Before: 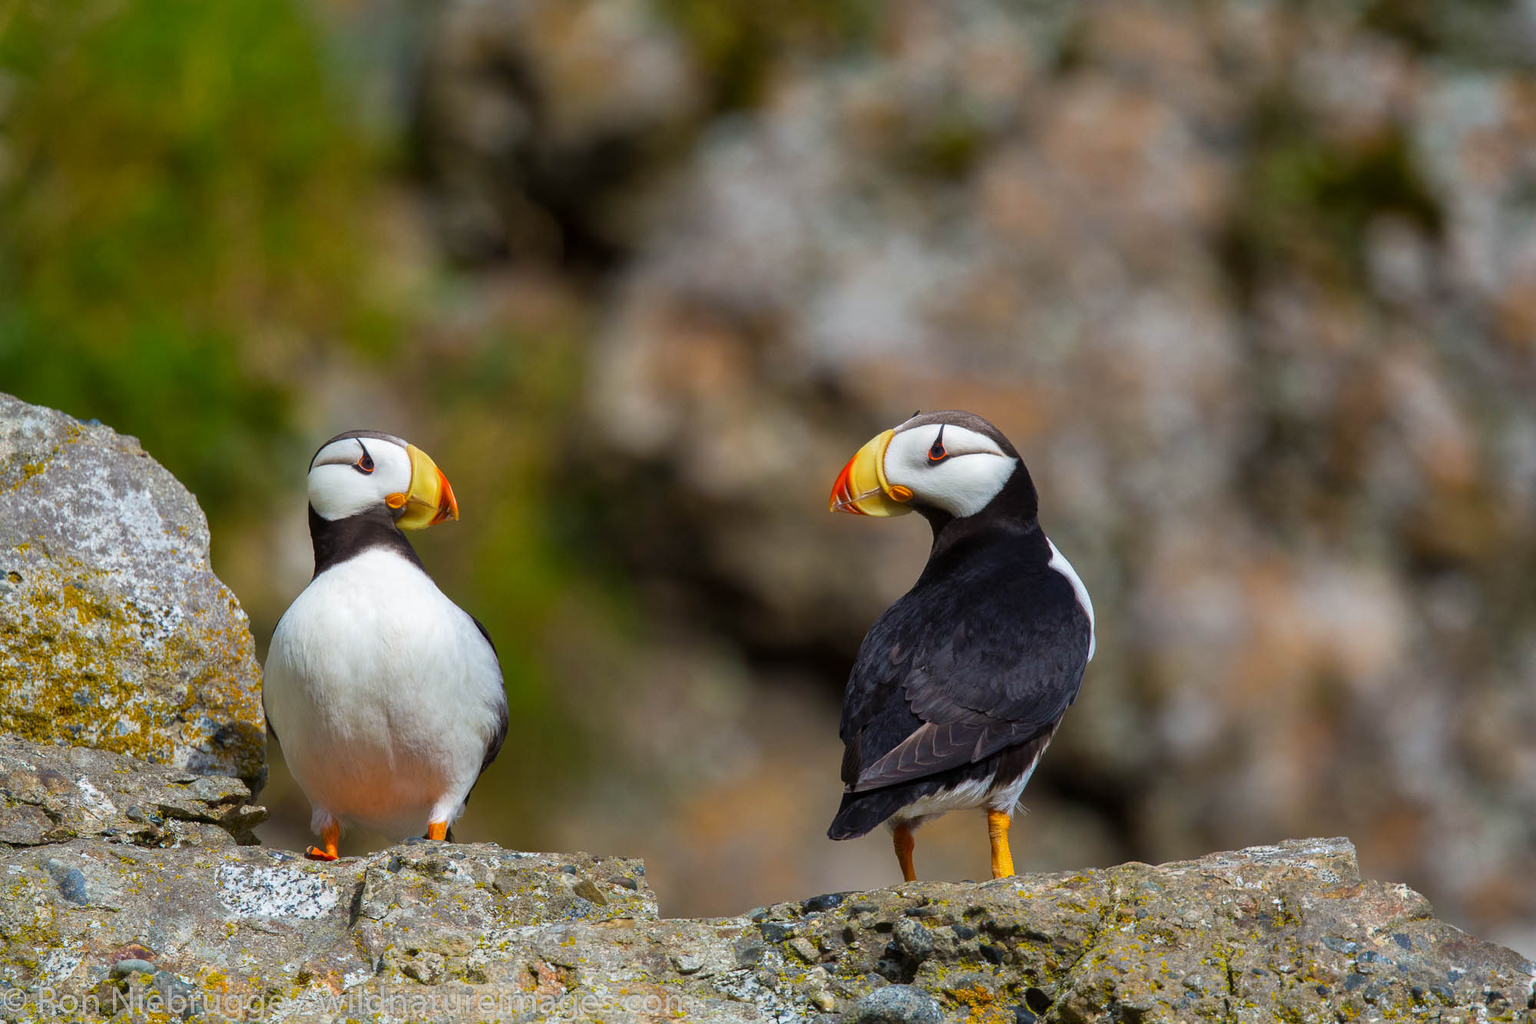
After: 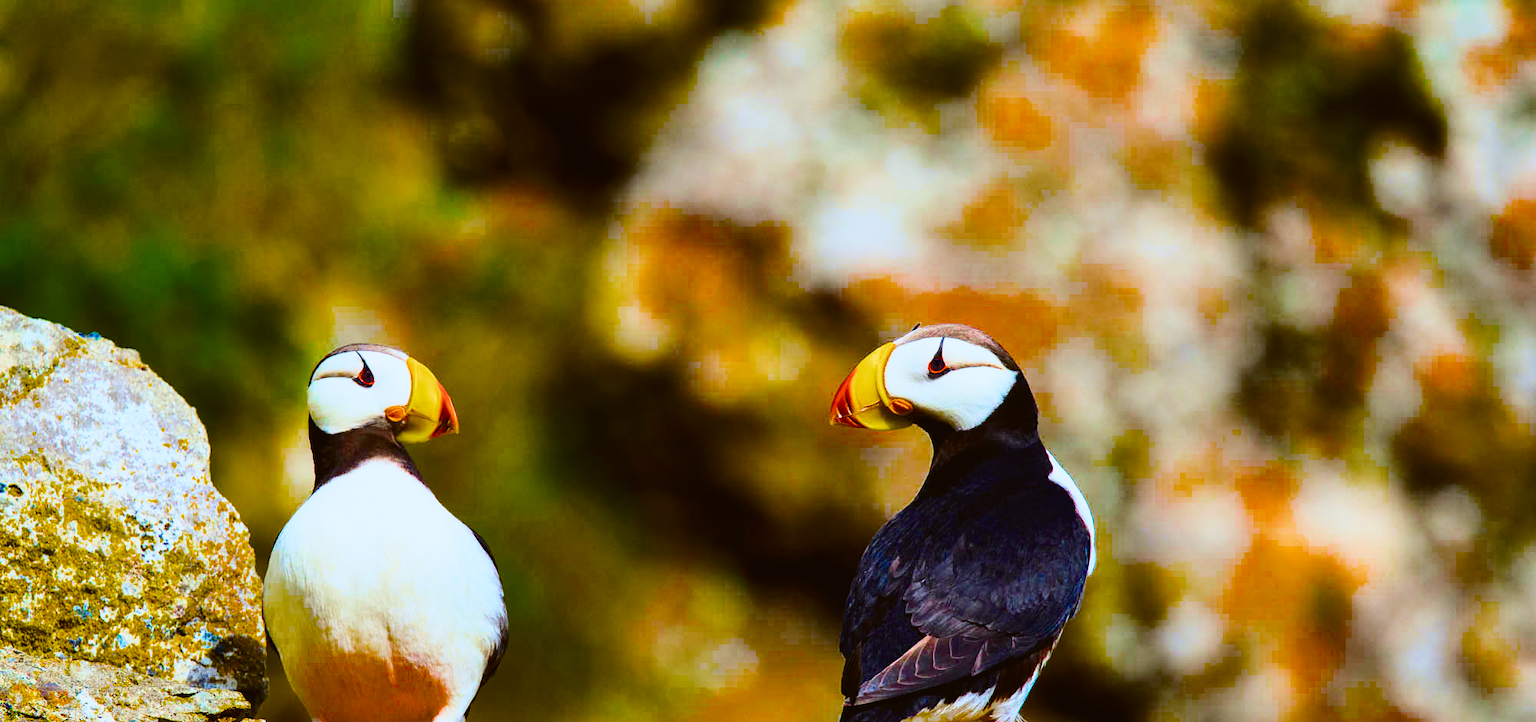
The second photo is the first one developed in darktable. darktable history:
exposure: exposure 0.781 EV, compensate highlight preservation false
tone curve: curves: ch0 [(0.003, 0.023) (0.071, 0.052) (0.249, 0.201) (0.466, 0.557) (0.625, 0.761) (0.783, 0.9) (0.994, 0.968)]; ch1 [(0, 0) (0.262, 0.227) (0.417, 0.386) (0.469, 0.467) (0.502, 0.498) (0.531, 0.521) (0.576, 0.586) (0.612, 0.634) (0.634, 0.68) (0.686, 0.728) (0.994, 0.987)]; ch2 [(0, 0) (0.262, 0.188) (0.385, 0.353) (0.427, 0.424) (0.495, 0.493) (0.518, 0.544) (0.55, 0.579) (0.595, 0.621) (0.644, 0.748) (1, 1)], color space Lab, independent channels, preserve colors none
color correction: highlights a* -3.32, highlights b* -6.82, shadows a* 3.16, shadows b* 5.6
crop and rotate: top 8.513%, bottom 20.858%
color balance rgb: perceptual saturation grading › global saturation 64.004%, perceptual saturation grading › highlights 49.493%, perceptual saturation grading › shadows 29.315%, global vibrance 16.412%, saturation formula JzAzBz (2021)
filmic rgb: black relative exposure -8 EV, white relative exposure 3.83 EV, hardness 4.28, color science v4 (2020)
